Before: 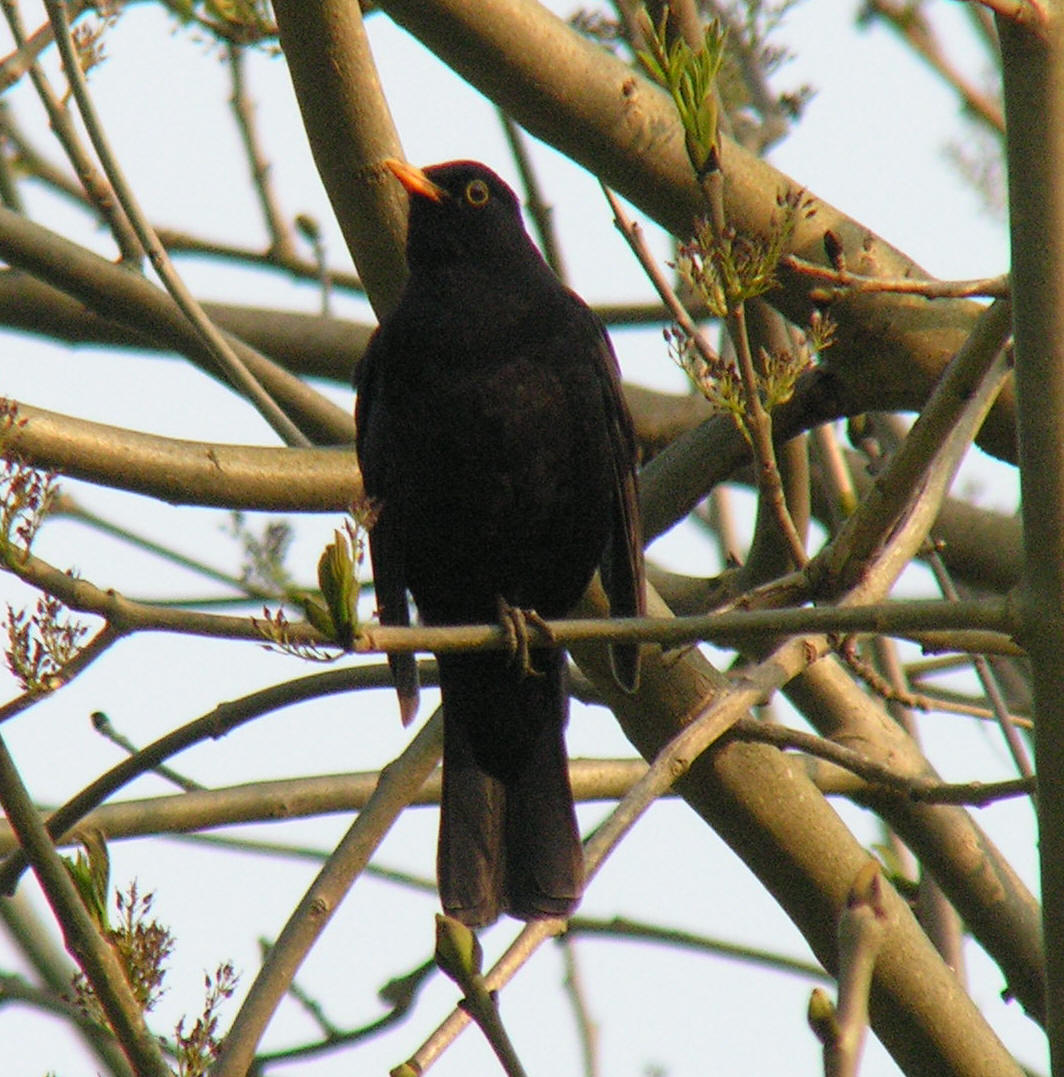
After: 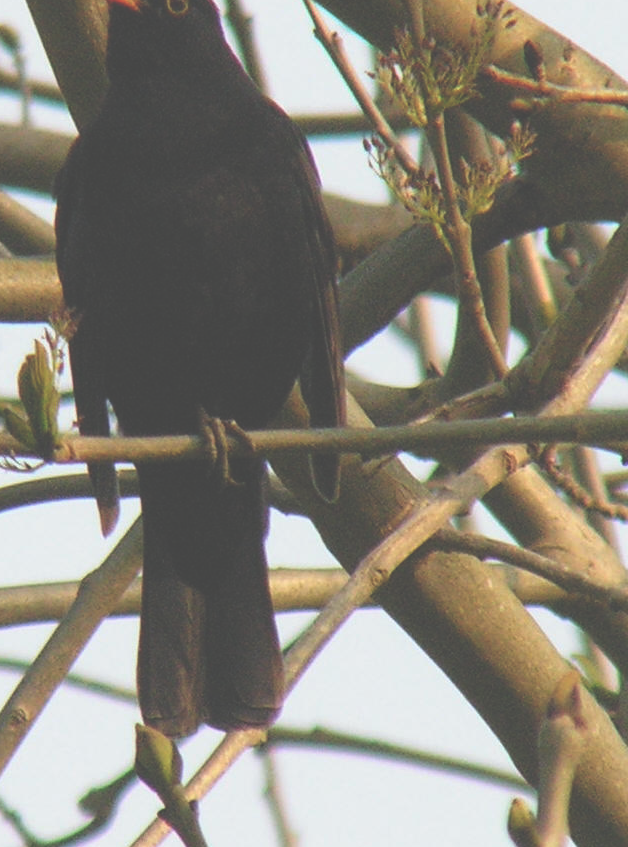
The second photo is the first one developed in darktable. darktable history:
crop and rotate: left 28.256%, top 17.734%, right 12.656%, bottom 3.573%
exposure: black level correction -0.062, exposure -0.05 EV, compensate highlight preservation false
